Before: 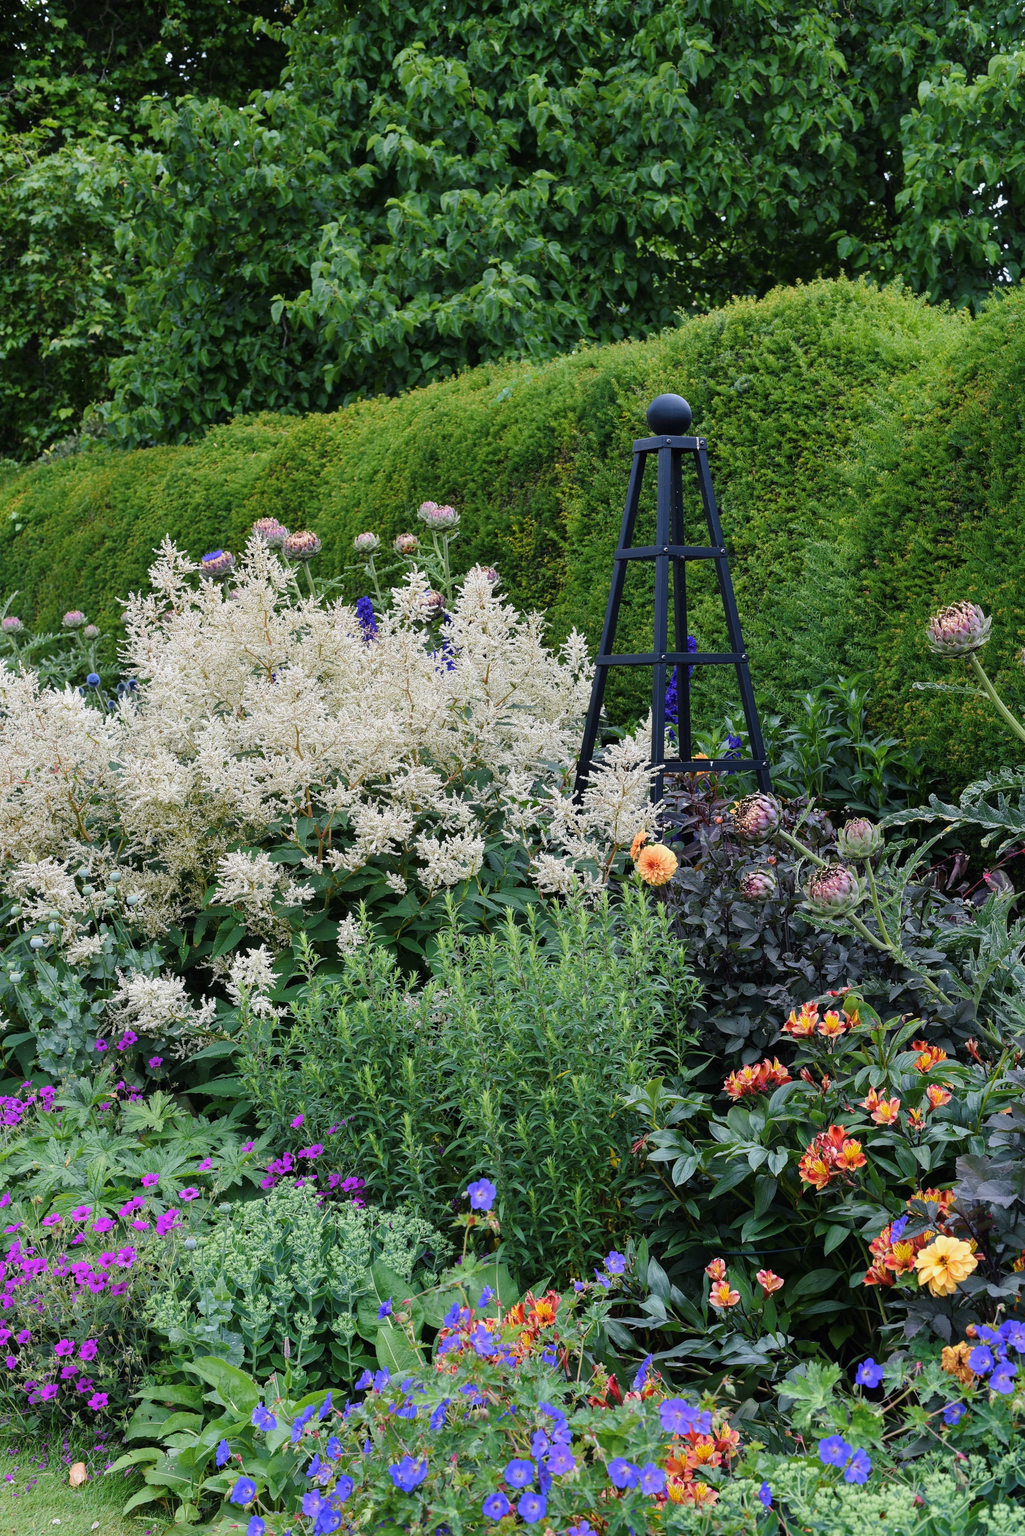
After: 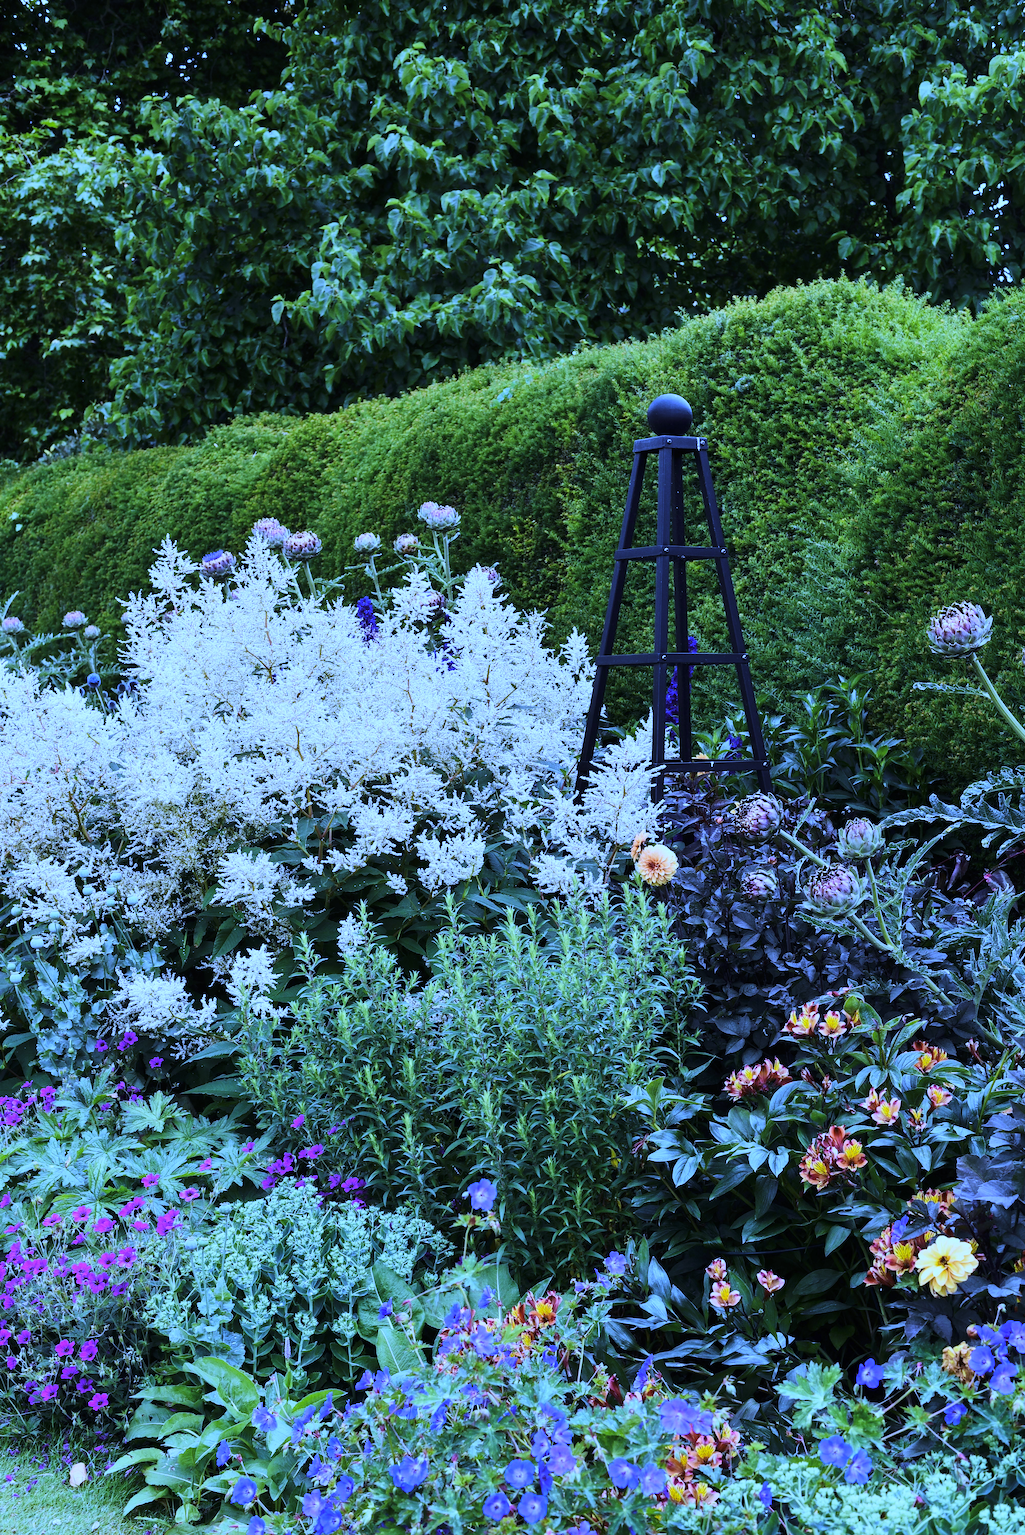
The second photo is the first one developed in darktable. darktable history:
white balance: red 0.766, blue 1.537
tone curve: curves: ch0 [(0, 0) (0.288, 0.201) (0.683, 0.793) (1, 1)], color space Lab, linked channels, preserve colors none
